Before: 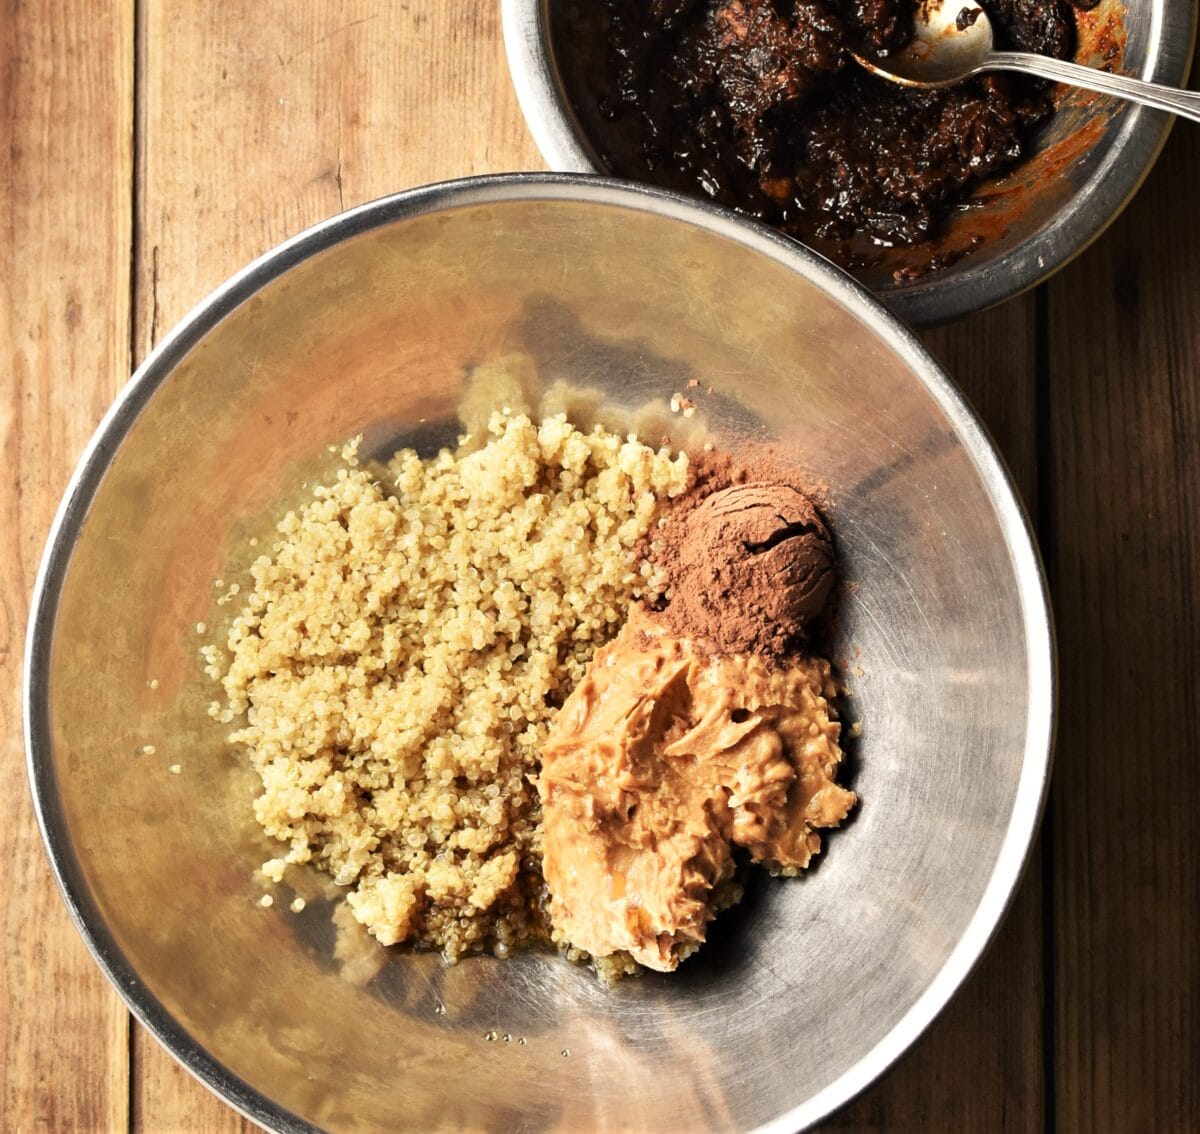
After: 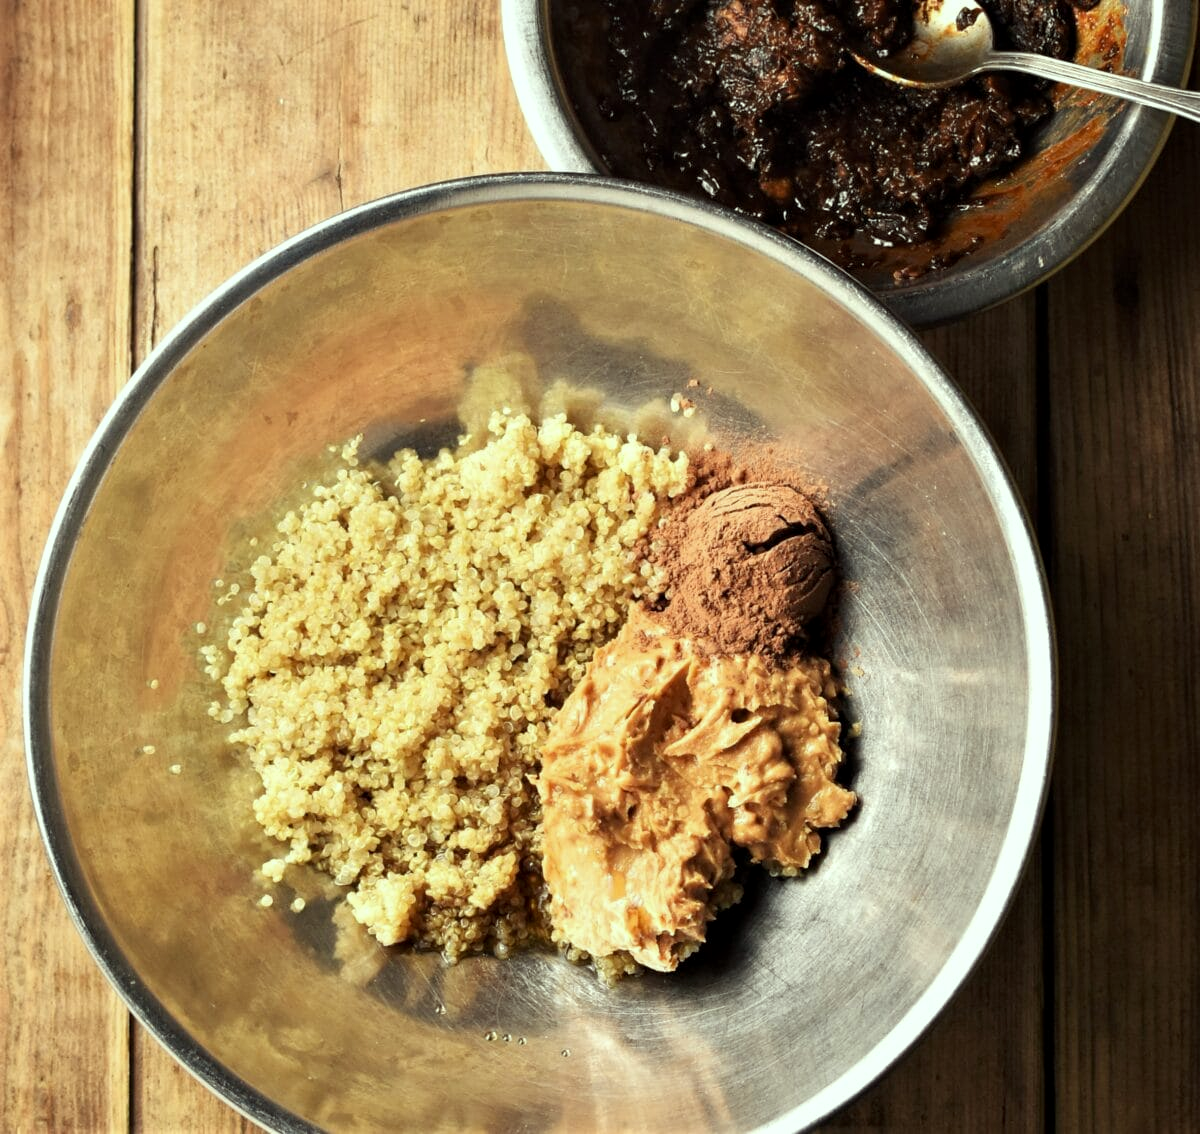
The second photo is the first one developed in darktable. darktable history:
local contrast: highlights 100%, shadows 100%, detail 120%, midtone range 0.2
color correction: highlights a* -8, highlights b* 3.1
